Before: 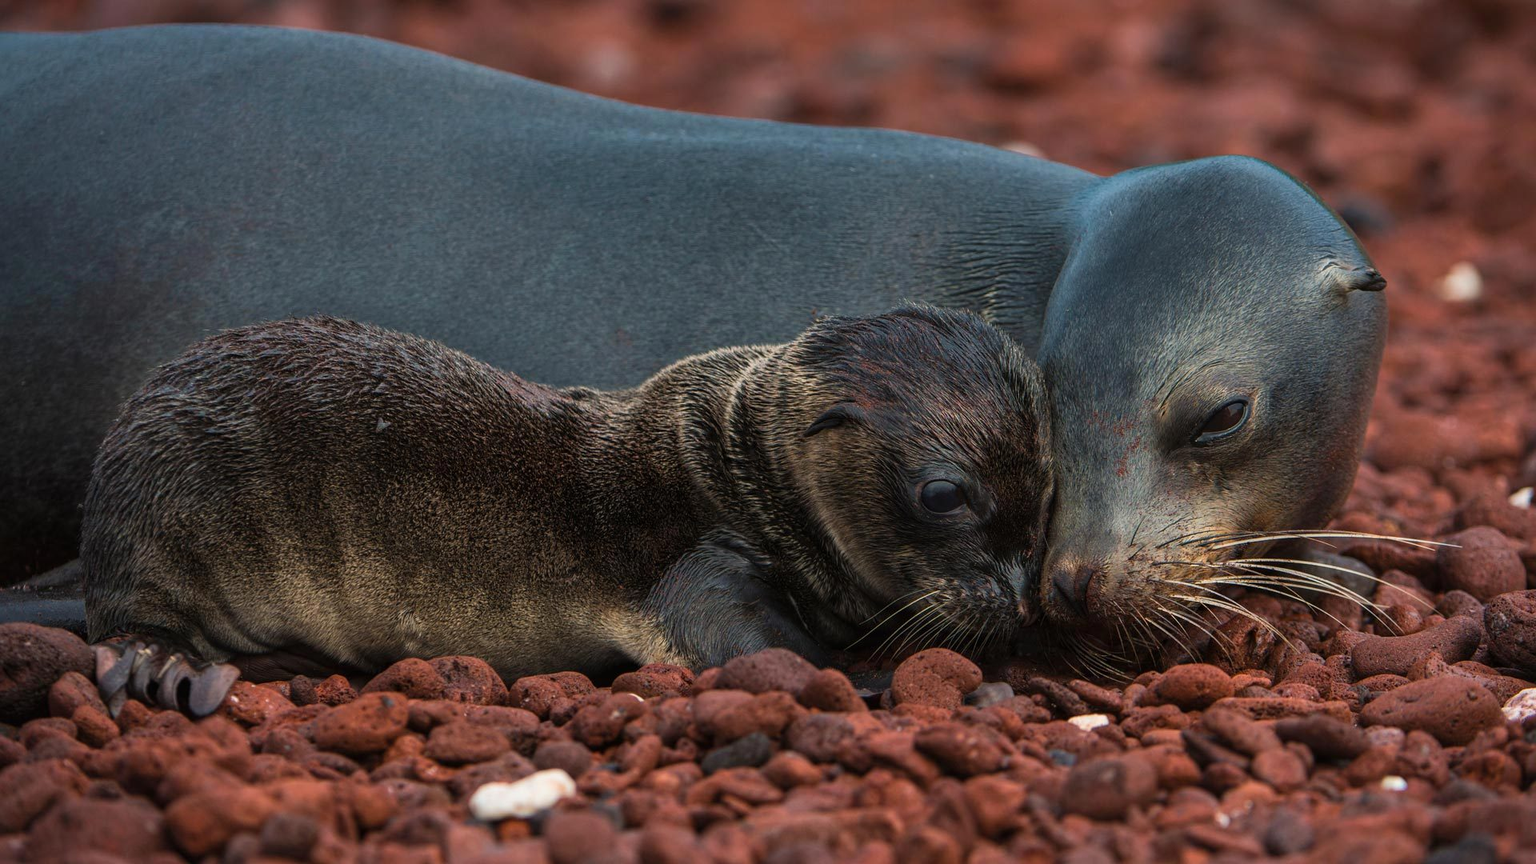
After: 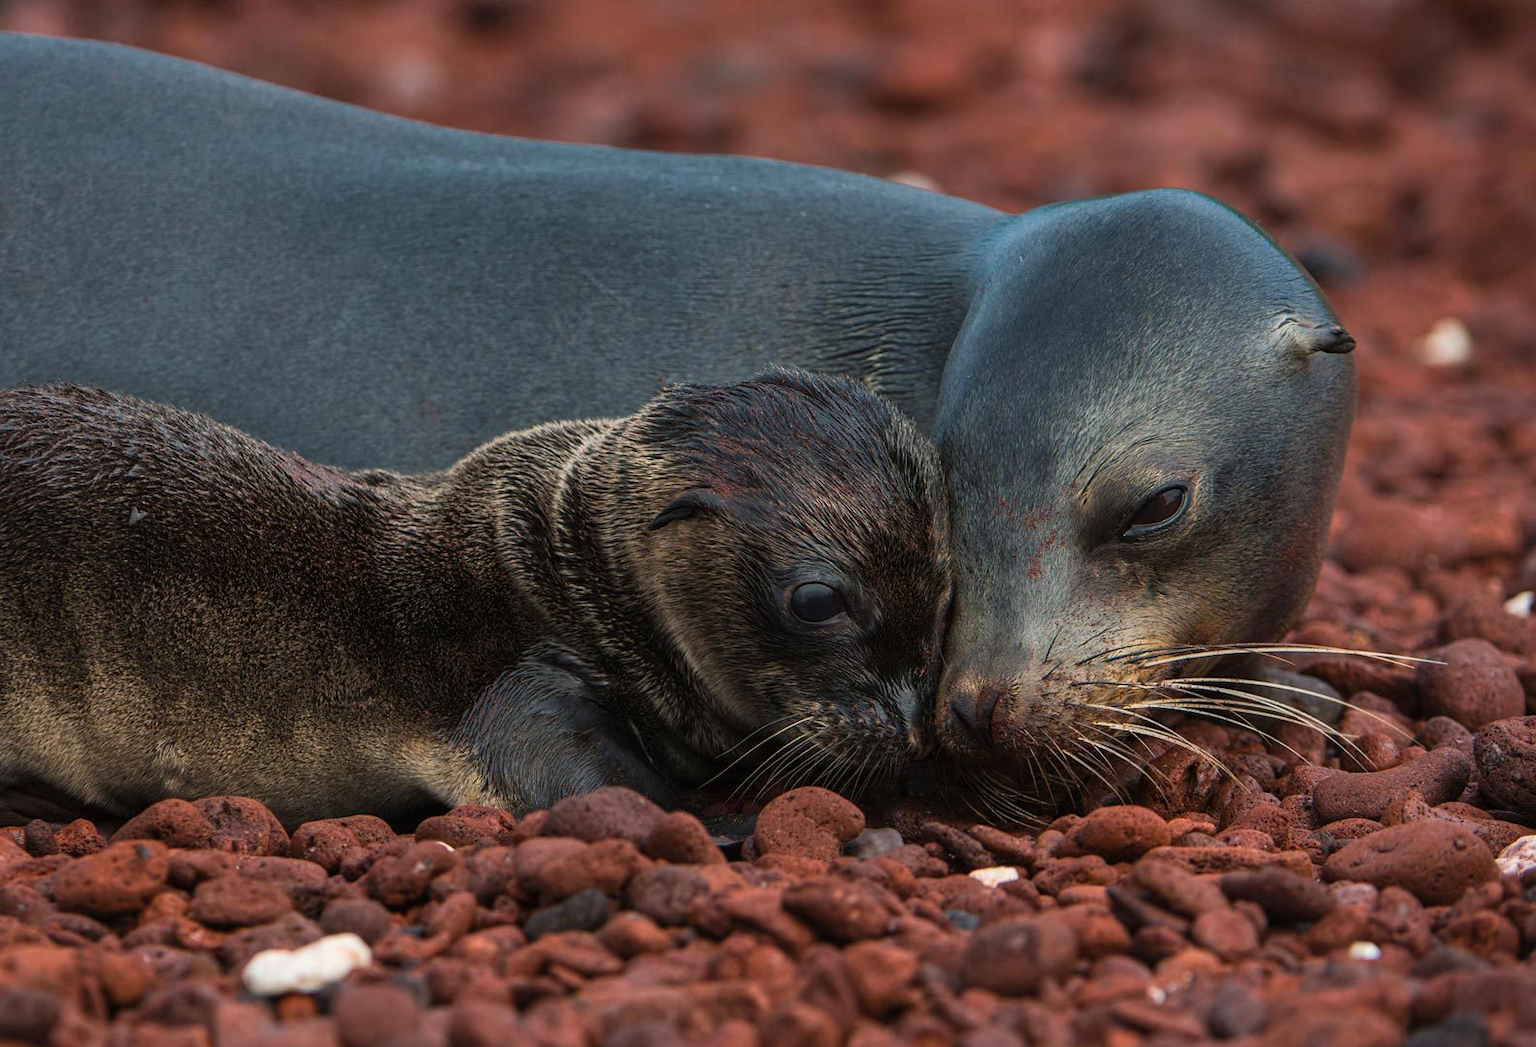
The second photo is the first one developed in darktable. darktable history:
crop: left 17.582%, bottom 0.031%
tone equalizer: on, module defaults
